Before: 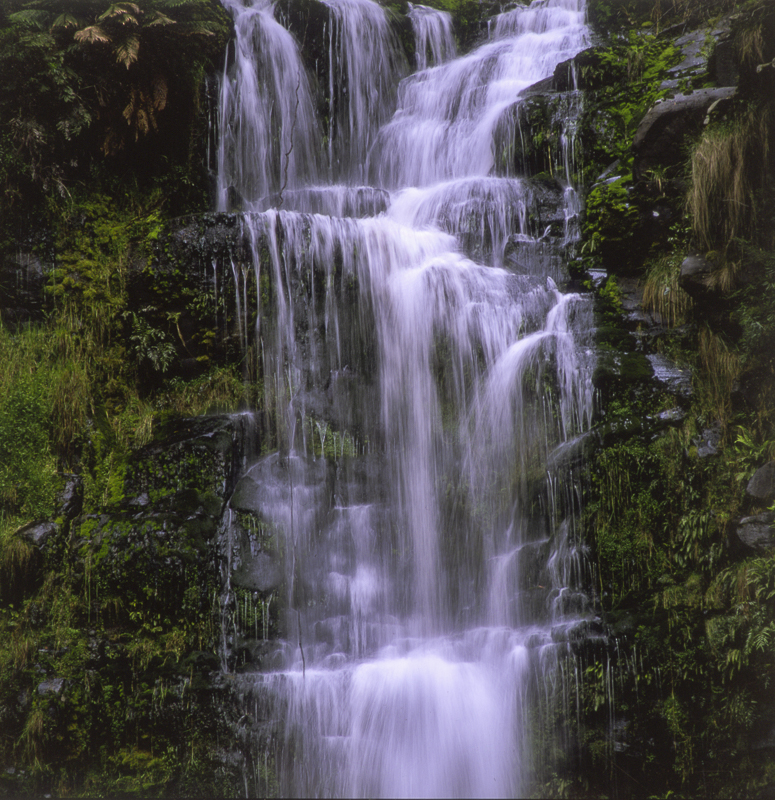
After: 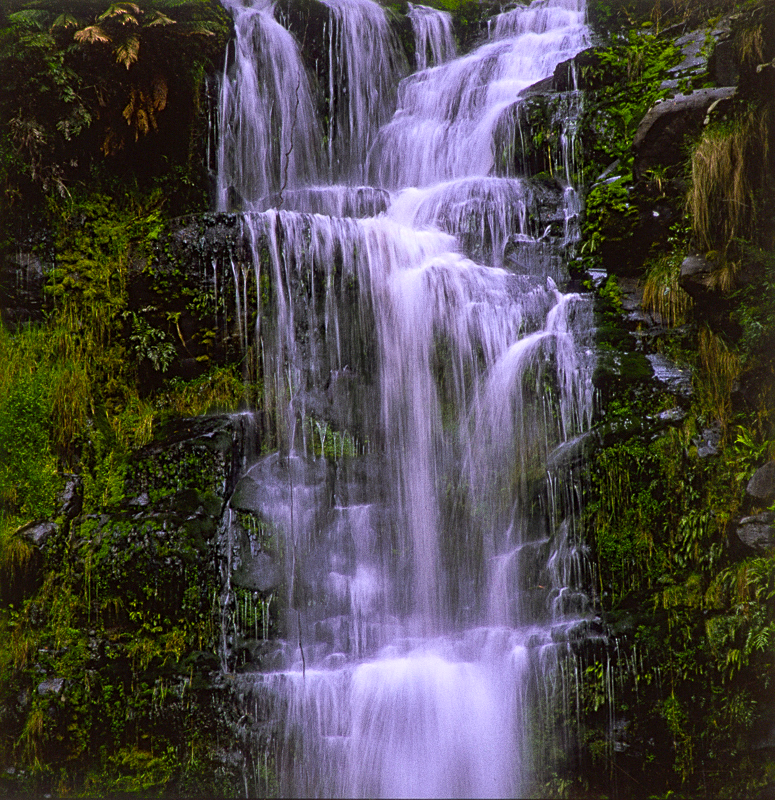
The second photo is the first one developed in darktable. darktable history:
grain: on, module defaults
sharpen: radius 2.767
color balance rgb: linear chroma grading › global chroma 15%, perceptual saturation grading › global saturation 30%
